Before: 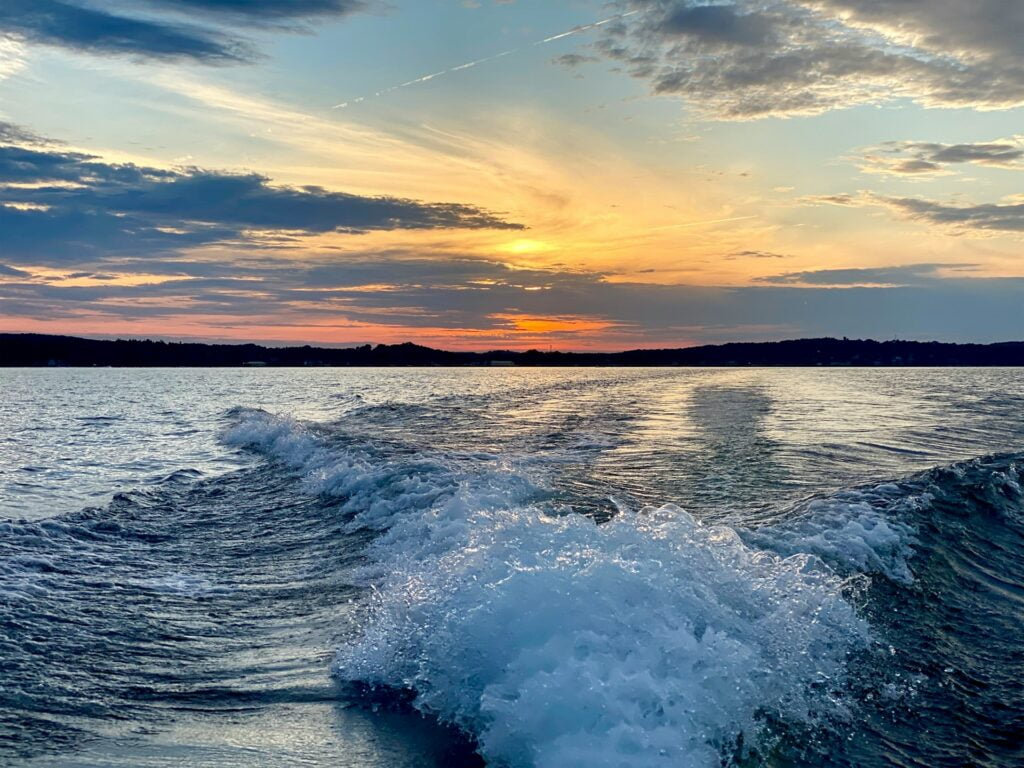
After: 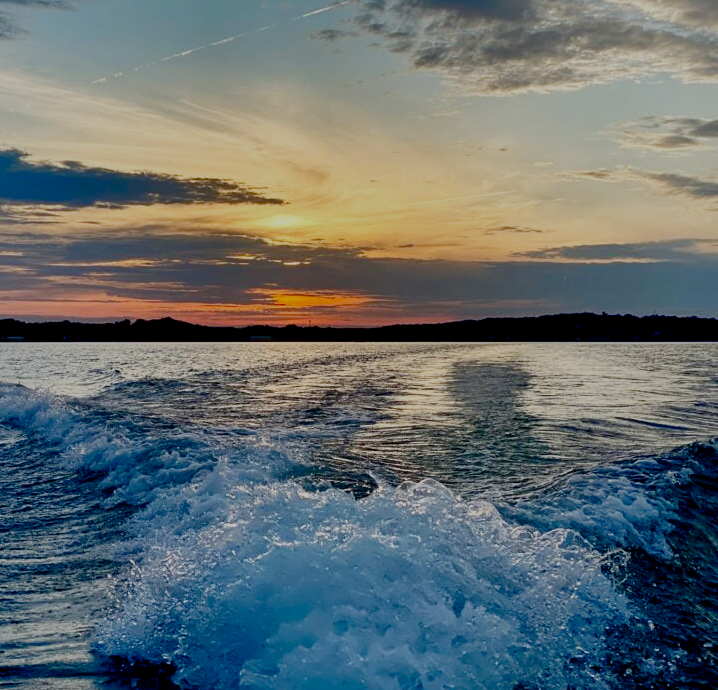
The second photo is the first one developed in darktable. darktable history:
crop and rotate: left 23.594%, top 3.352%, right 6.24%, bottom 6.689%
filmic rgb: black relative exposure -7.65 EV, white relative exposure 4.56 EV, threshold 5.95 EV, hardness 3.61, preserve chrominance no, color science v5 (2021), enable highlight reconstruction true
contrast brightness saturation: contrast 0.193, brightness -0.238, saturation 0.113
tone equalizer: edges refinement/feathering 500, mask exposure compensation -1.57 EV, preserve details no
shadows and highlights: shadows 61.13, highlights -59.93
